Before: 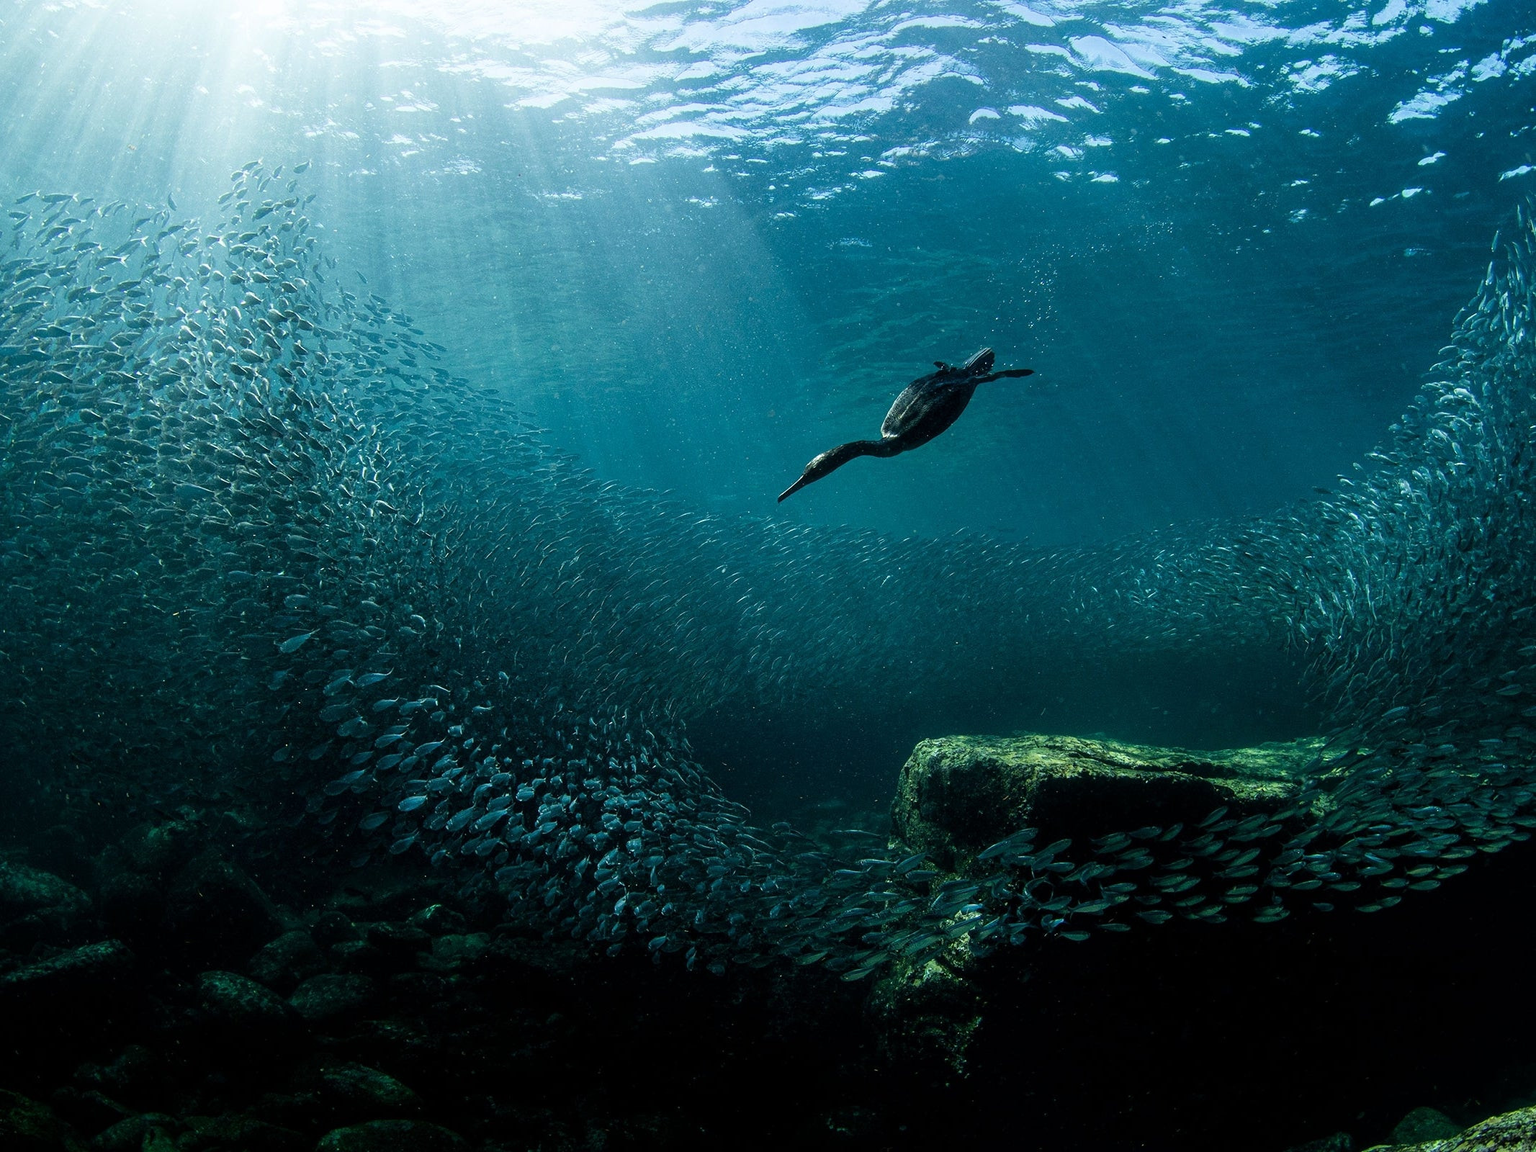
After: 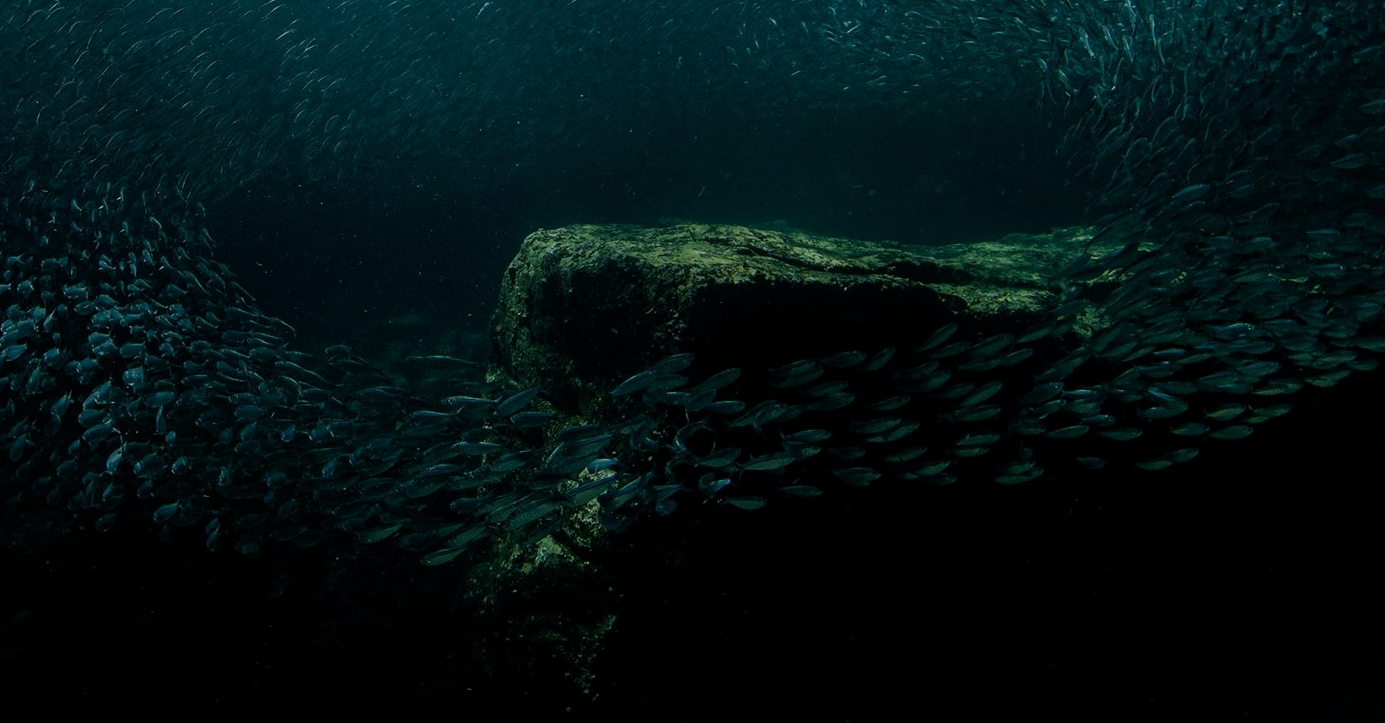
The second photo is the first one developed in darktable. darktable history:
exposure: exposure -1.494 EV, compensate exposure bias true, compensate highlight preservation false
crop and rotate: left 35.066%, top 49.82%, bottom 4.961%
